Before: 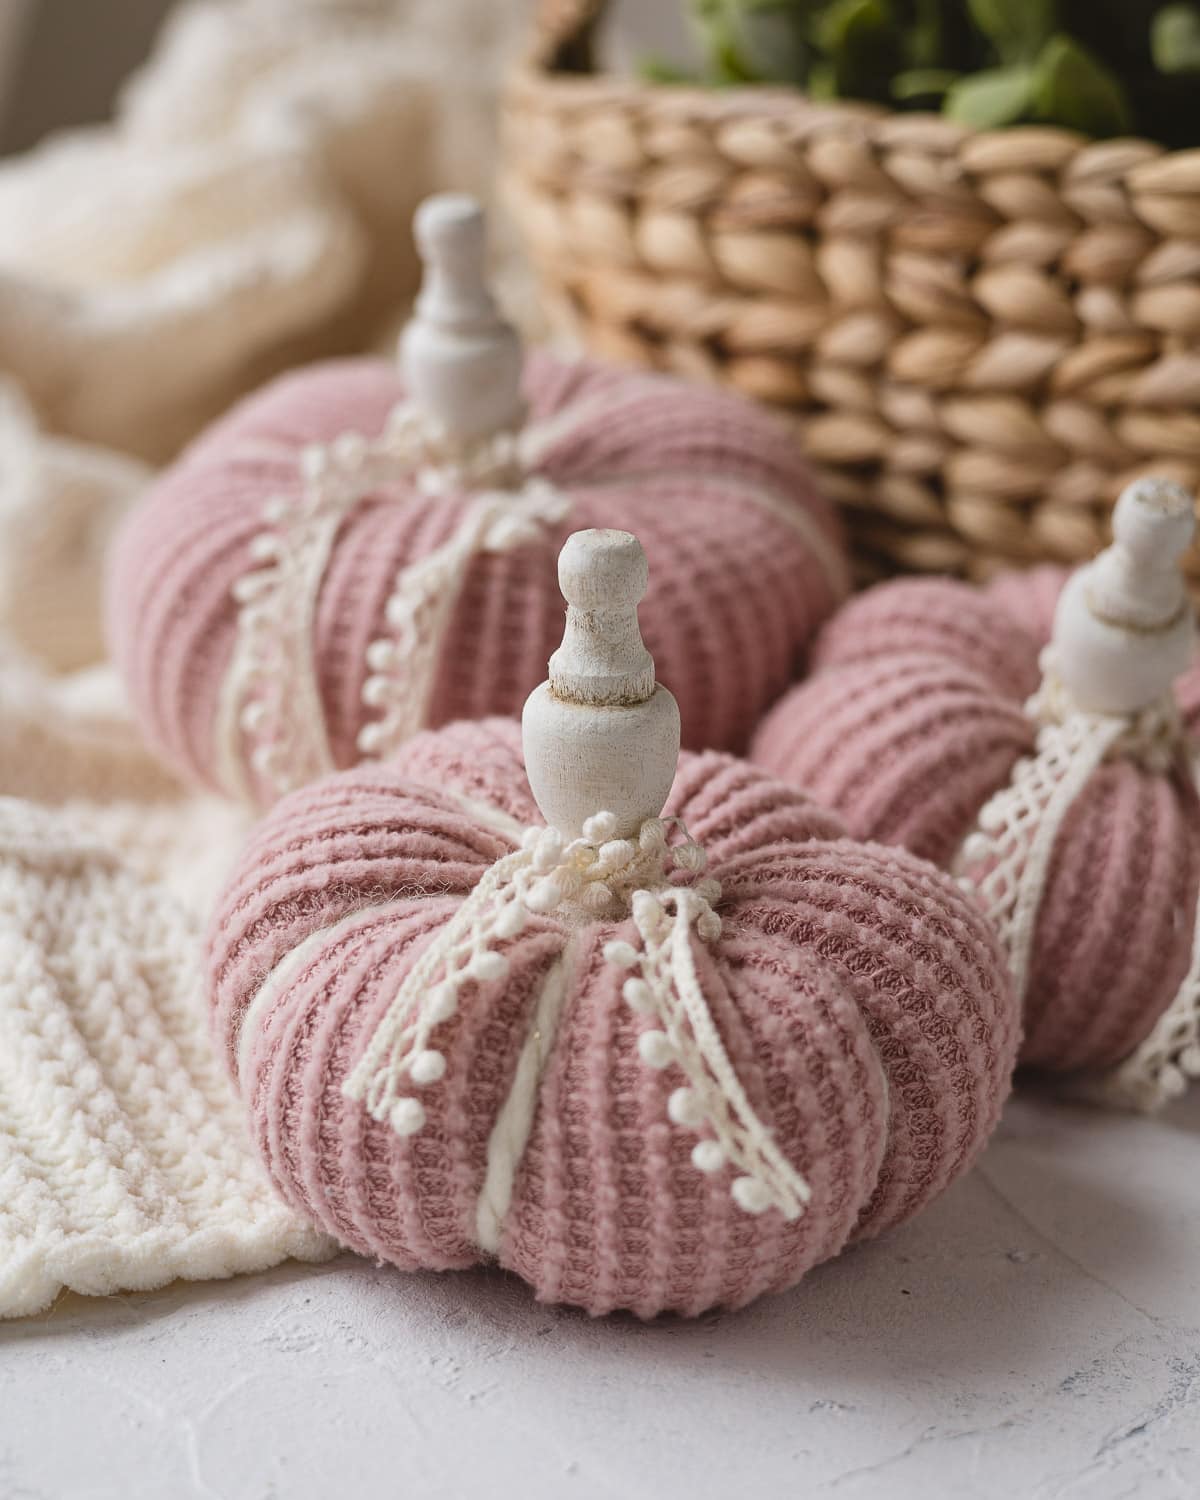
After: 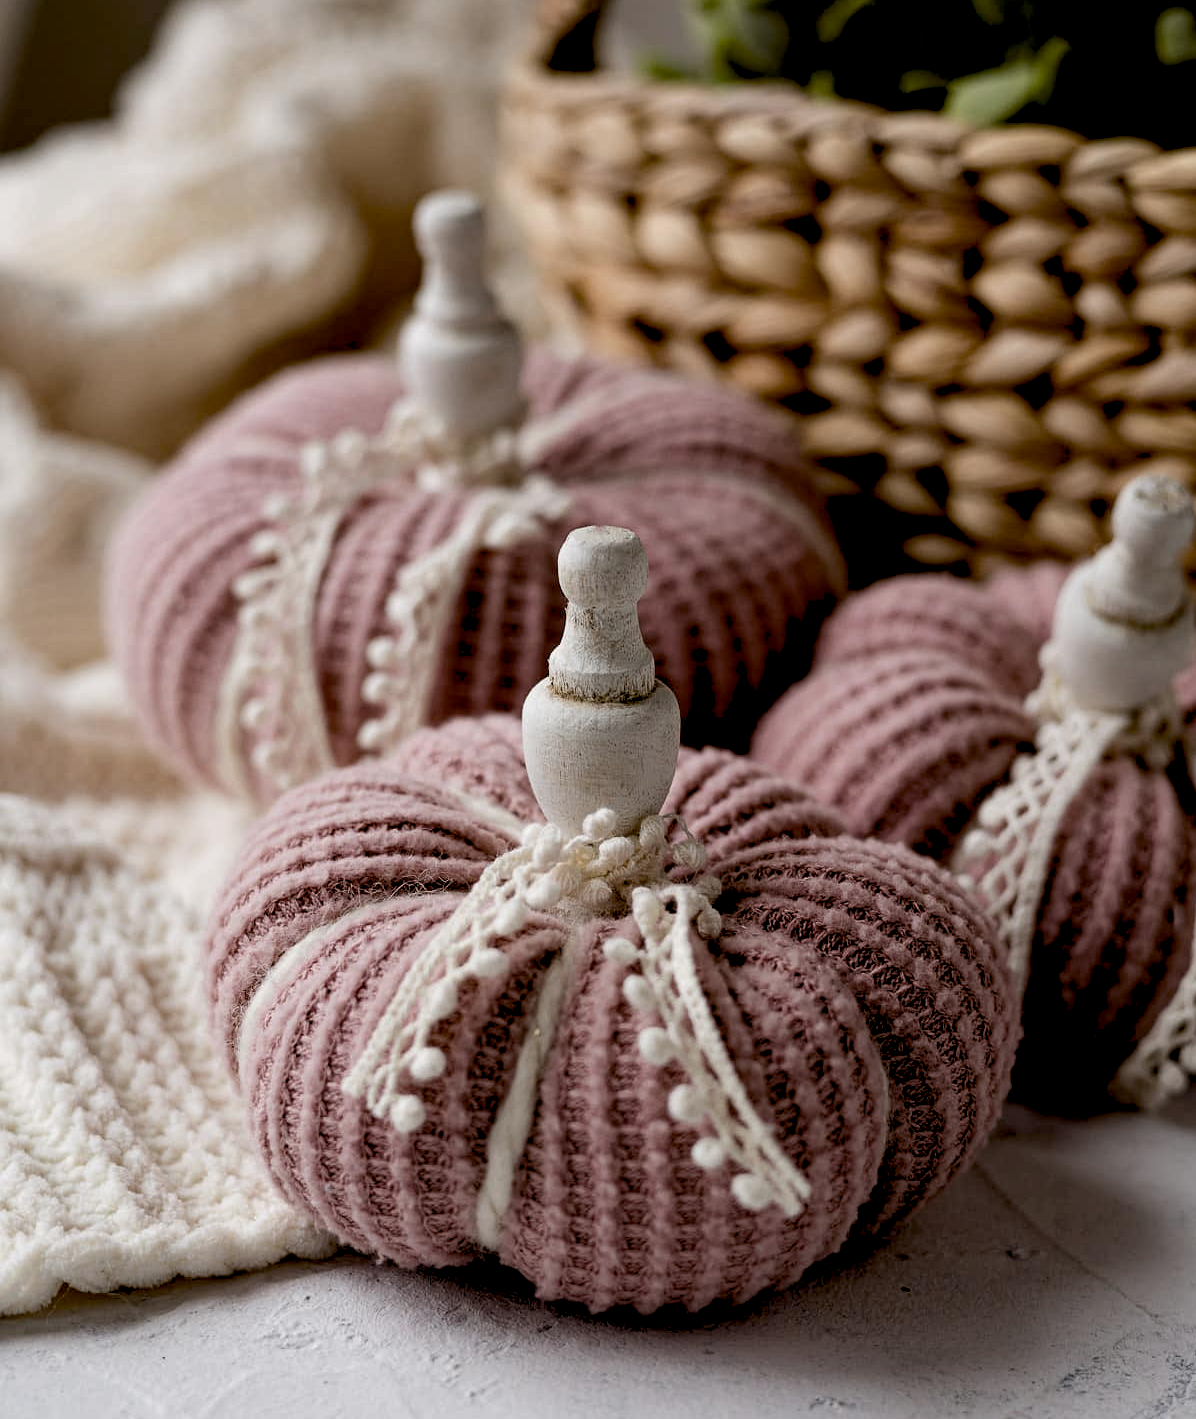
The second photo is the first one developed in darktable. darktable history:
levels: levels [0.029, 0.545, 0.971]
crop: top 0.263%, right 0.266%, bottom 5.104%
exposure: black level correction 0.058, compensate highlight preservation false
contrast brightness saturation: saturation -0.094
